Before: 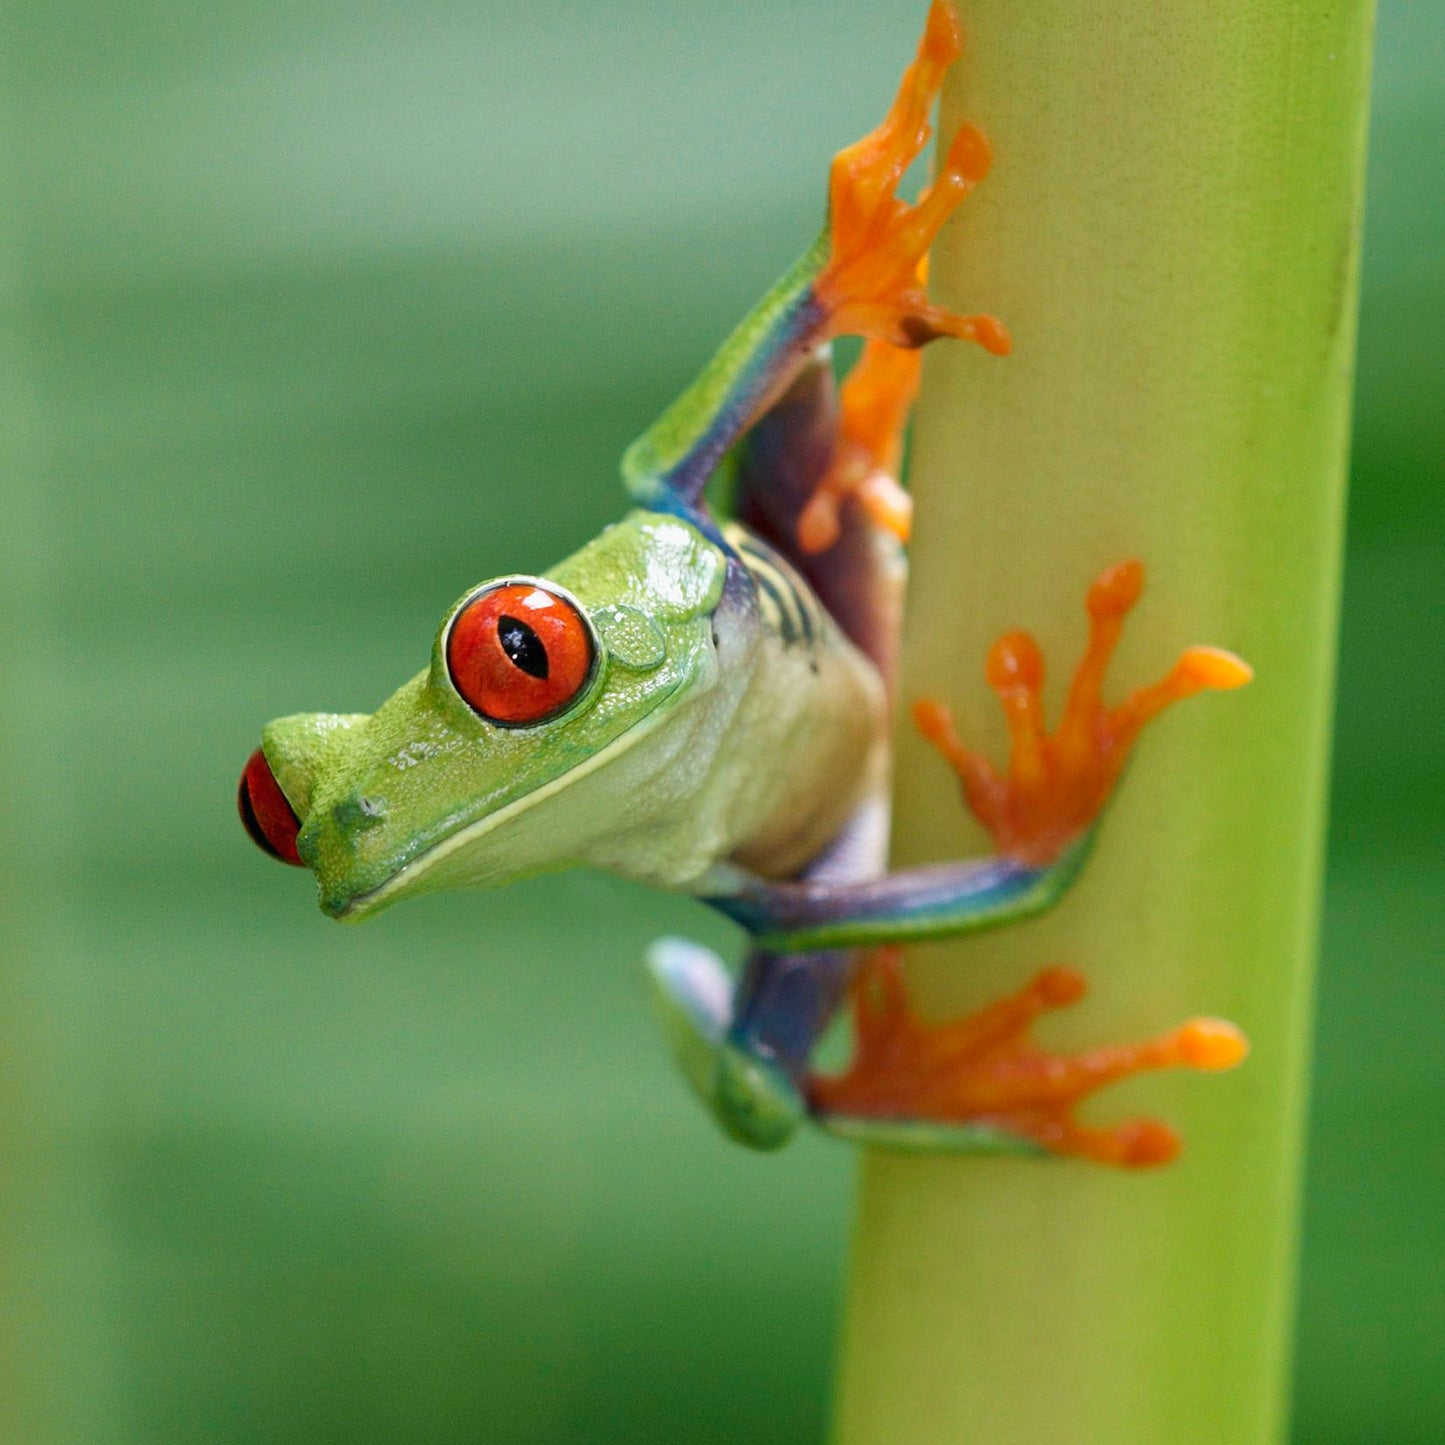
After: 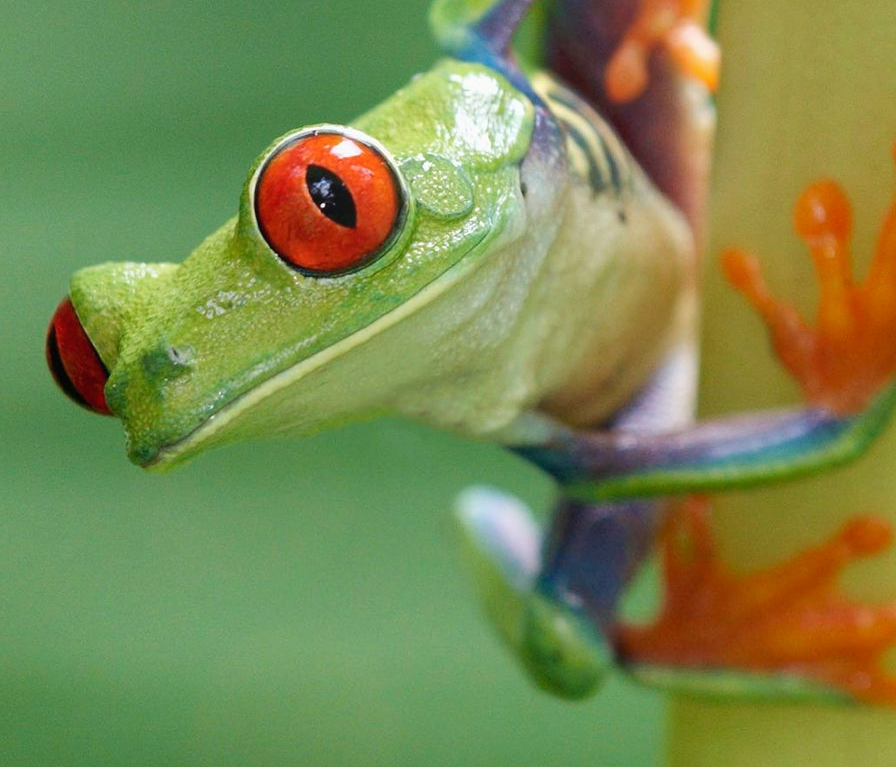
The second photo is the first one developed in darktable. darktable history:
bloom: size 16%, threshold 98%, strength 20%
crop: left 13.312%, top 31.28%, right 24.627%, bottom 15.582%
tone equalizer: -8 EV -1.84 EV, -7 EV -1.16 EV, -6 EV -1.62 EV, smoothing diameter 25%, edges refinement/feathering 10, preserve details guided filter
